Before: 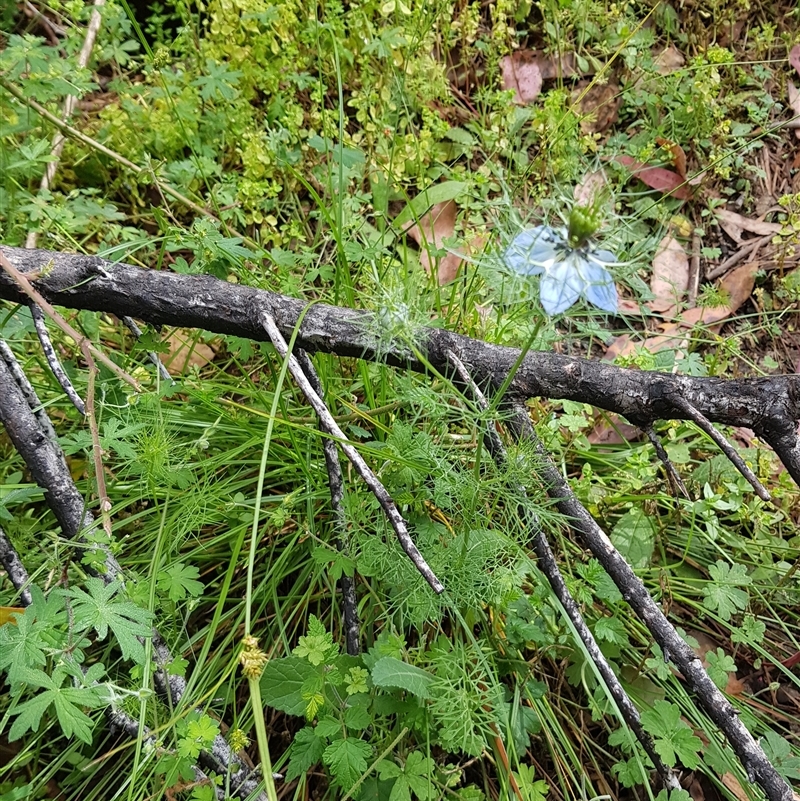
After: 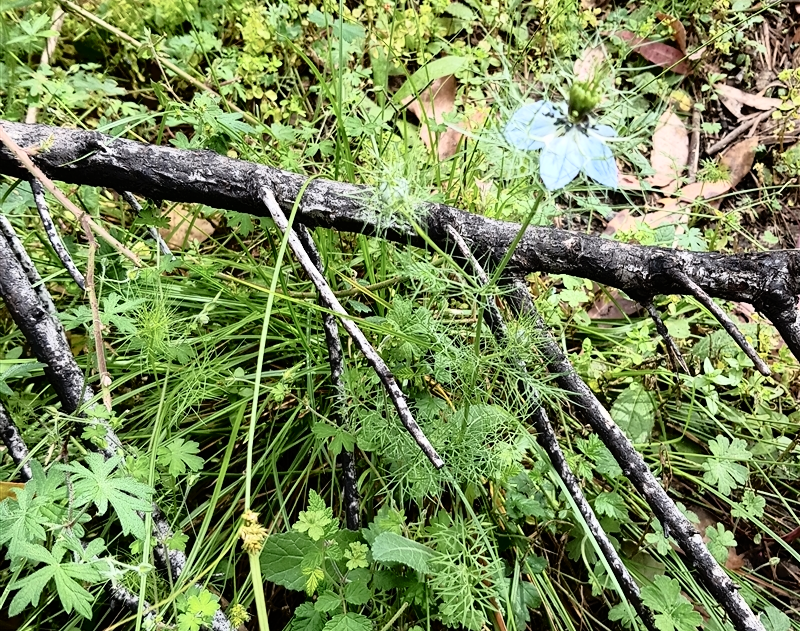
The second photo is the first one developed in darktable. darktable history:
contrast brightness saturation: contrast 0.382, brightness 0.106
tone equalizer: -8 EV -1.84 EV, -7 EV -1.15 EV, -6 EV -1.66 EV, edges refinement/feathering 500, mask exposure compensation -1.57 EV, preserve details no
color zones: curves: ch1 [(0, 0.469) (0.001, 0.469) (0.12, 0.446) (0.248, 0.469) (0.5, 0.5) (0.748, 0.5) (0.999, 0.469) (1, 0.469)]
crop and rotate: top 15.763%, bottom 5.369%
